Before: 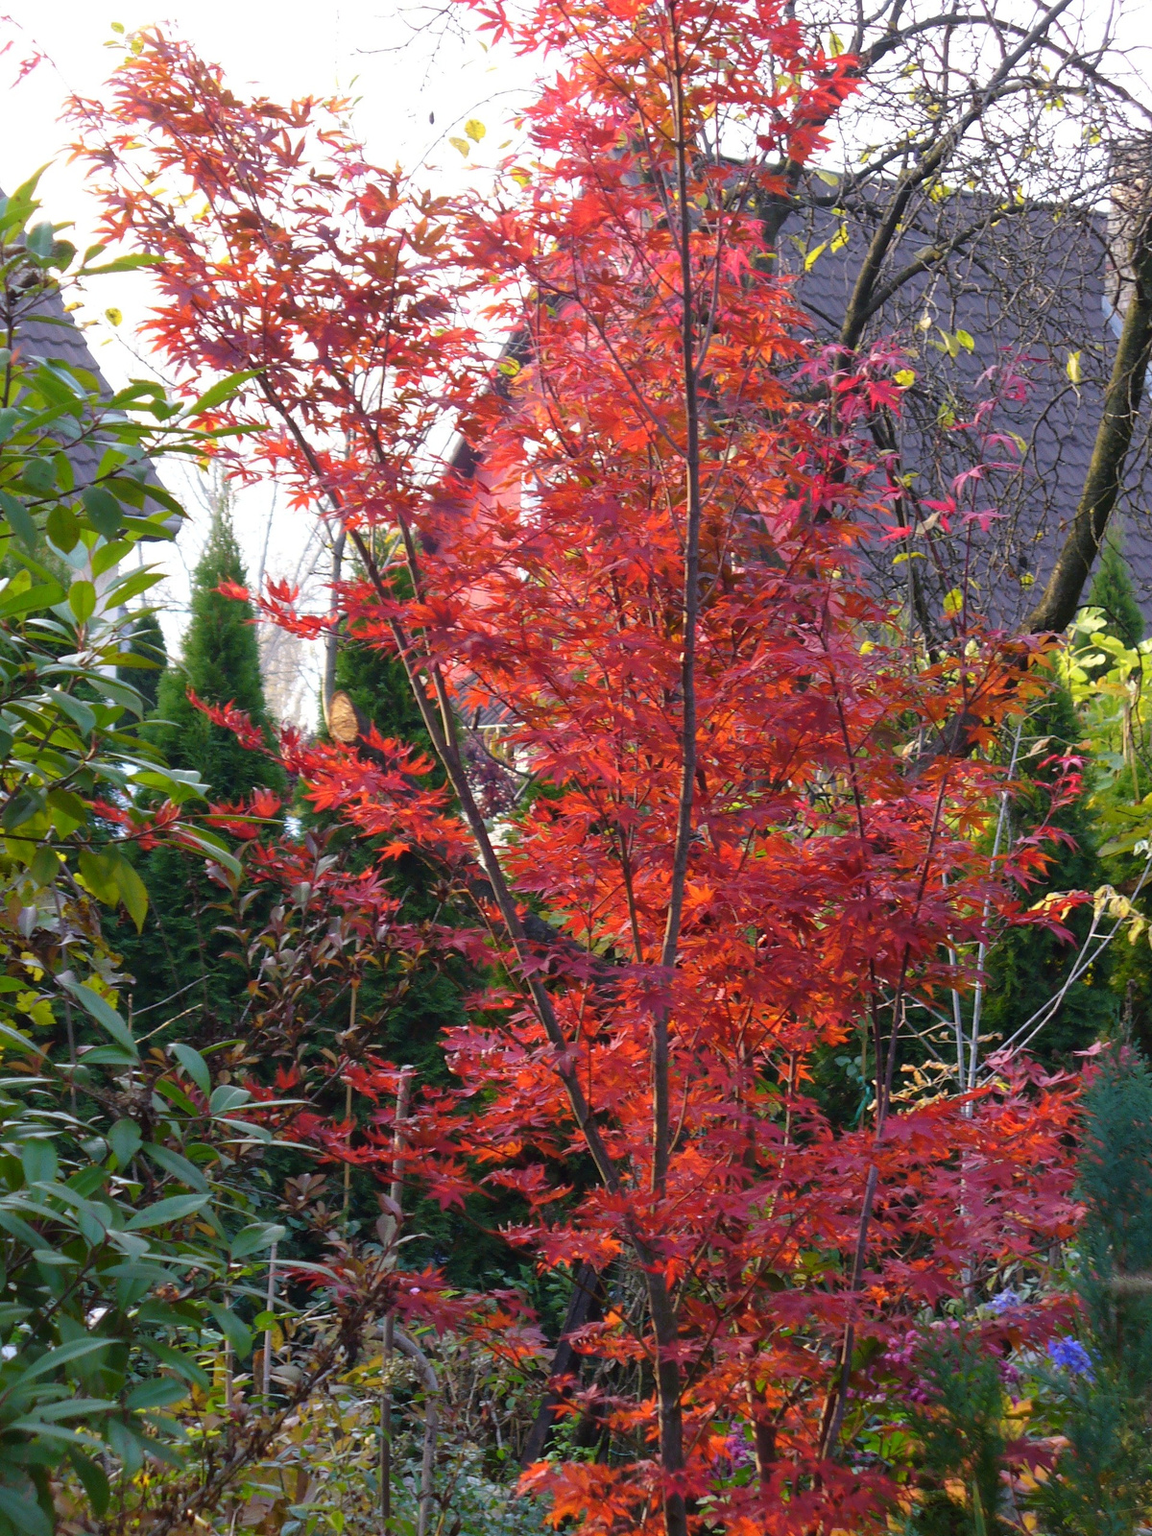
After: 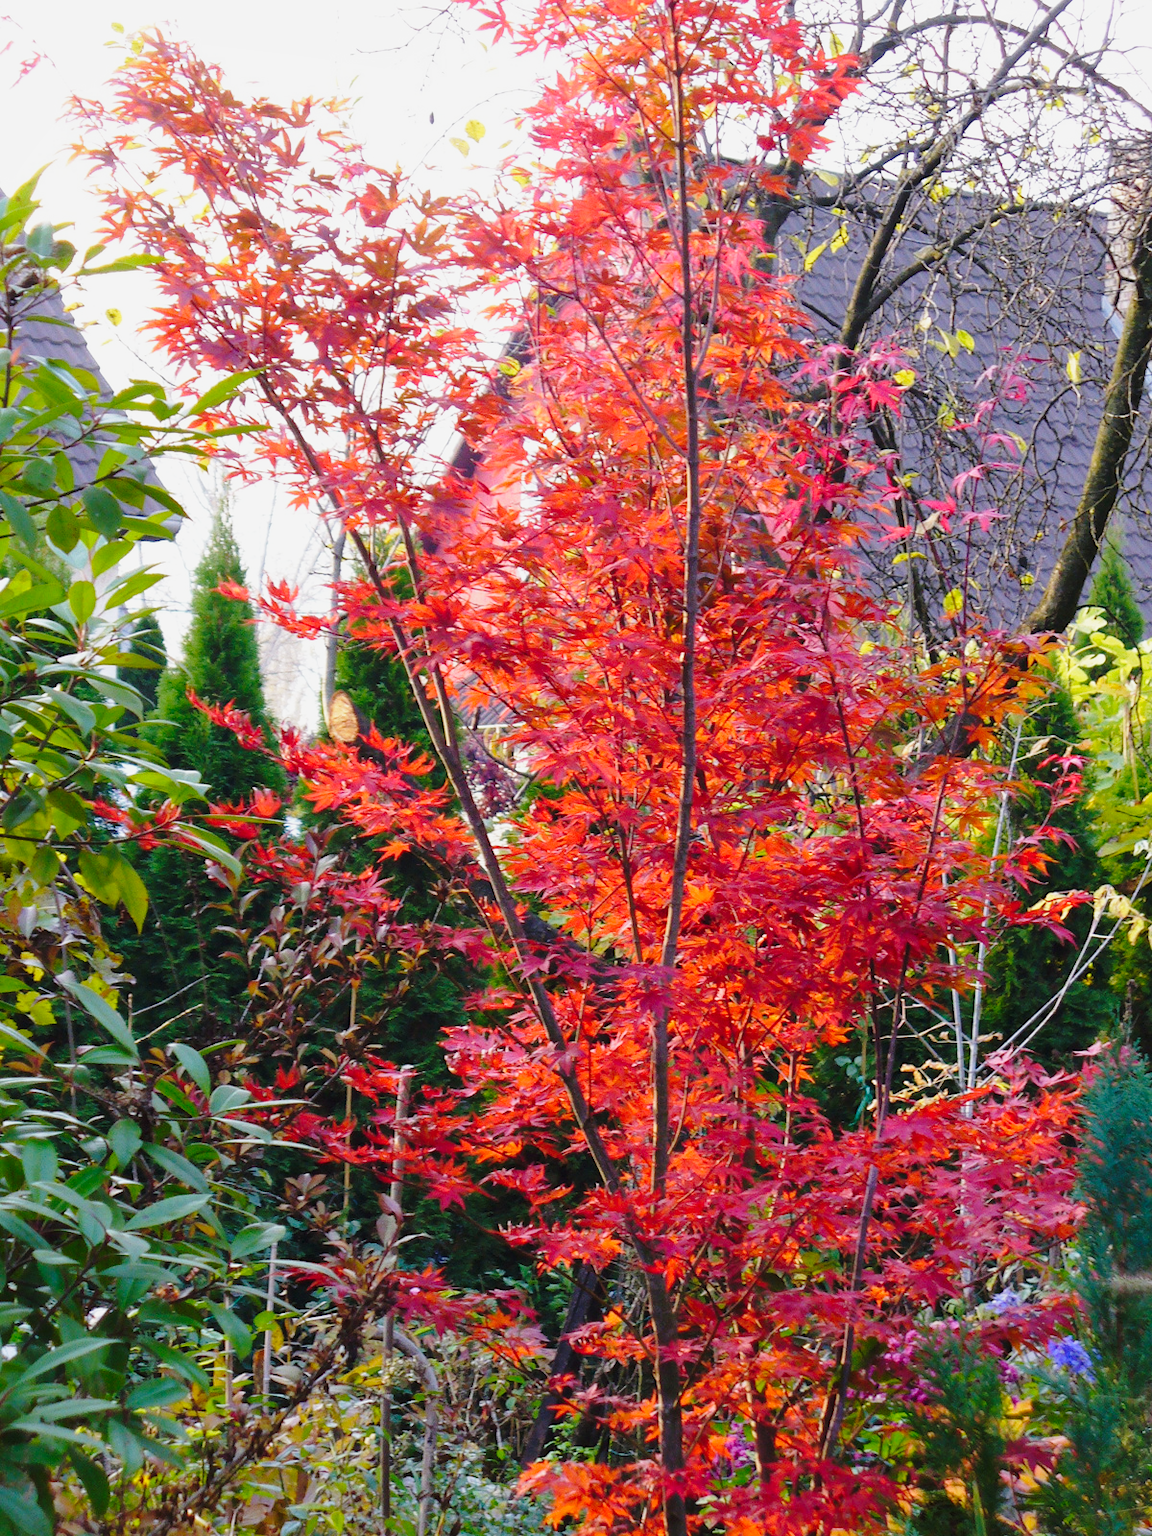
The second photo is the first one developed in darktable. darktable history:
shadows and highlights: shadows 25.43, white point adjustment -3.13, highlights -30.22
base curve: curves: ch0 [(0, 0) (0.028, 0.03) (0.121, 0.232) (0.46, 0.748) (0.859, 0.968) (1, 1)], preserve colors none
